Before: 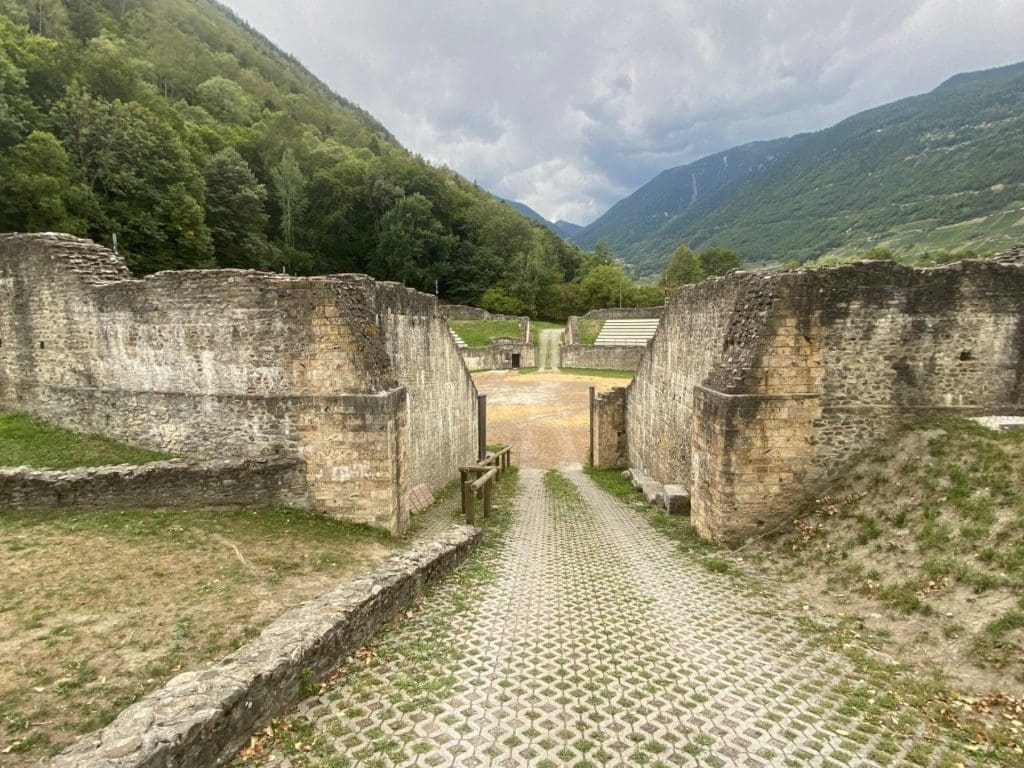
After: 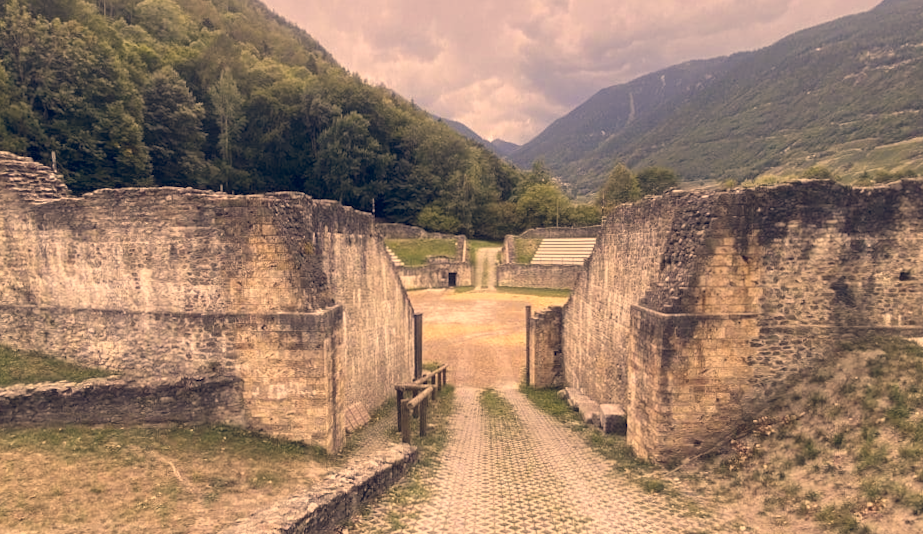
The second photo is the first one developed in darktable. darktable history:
color correction: highlights a* 19.59, highlights b* 27.49, shadows a* 3.46, shadows b* -17.28, saturation 0.73
crop: left 5.596%, top 10.314%, right 3.534%, bottom 19.395%
color balance rgb: shadows lift › hue 87.51°, highlights gain › chroma 3.21%, highlights gain › hue 55.1°, global offset › chroma 0.15%, global offset › hue 253.66°, linear chroma grading › global chroma 0.5%
rotate and perspective: rotation 0.192°, lens shift (horizontal) -0.015, crop left 0.005, crop right 0.996, crop top 0.006, crop bottom 0.99
